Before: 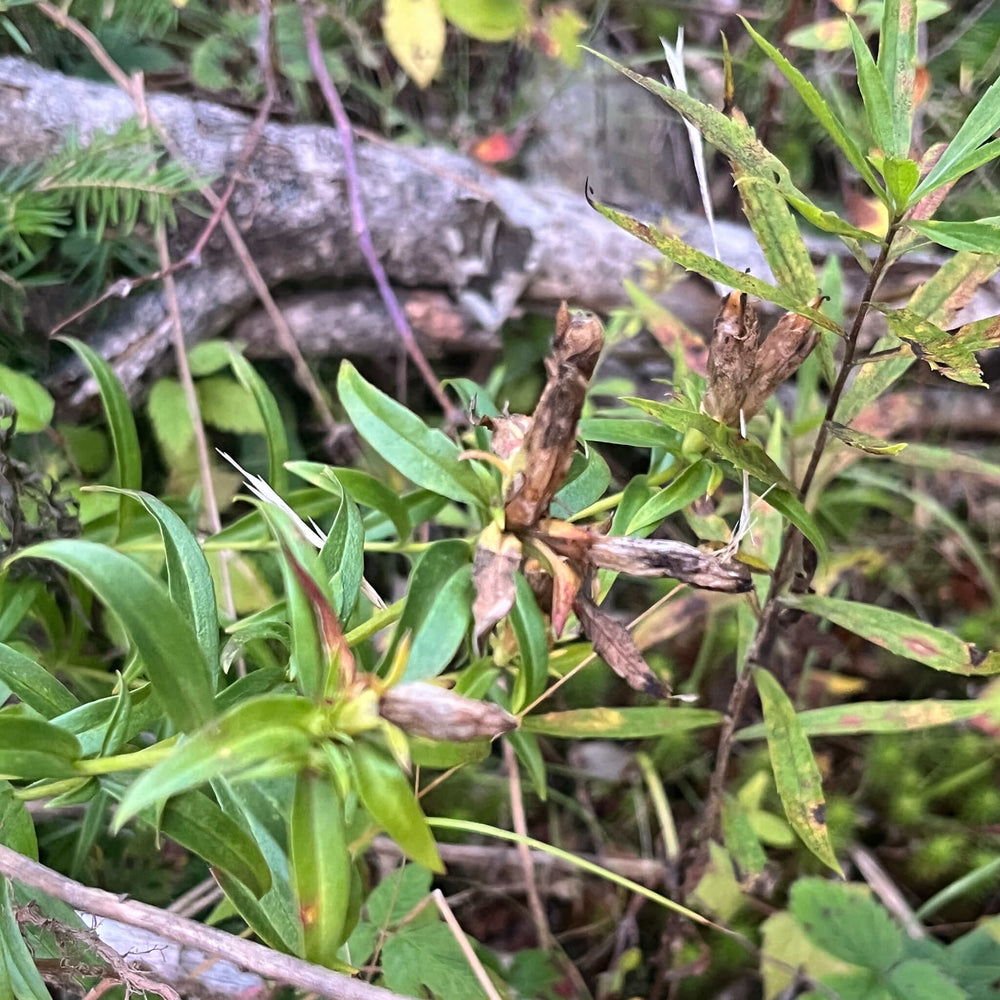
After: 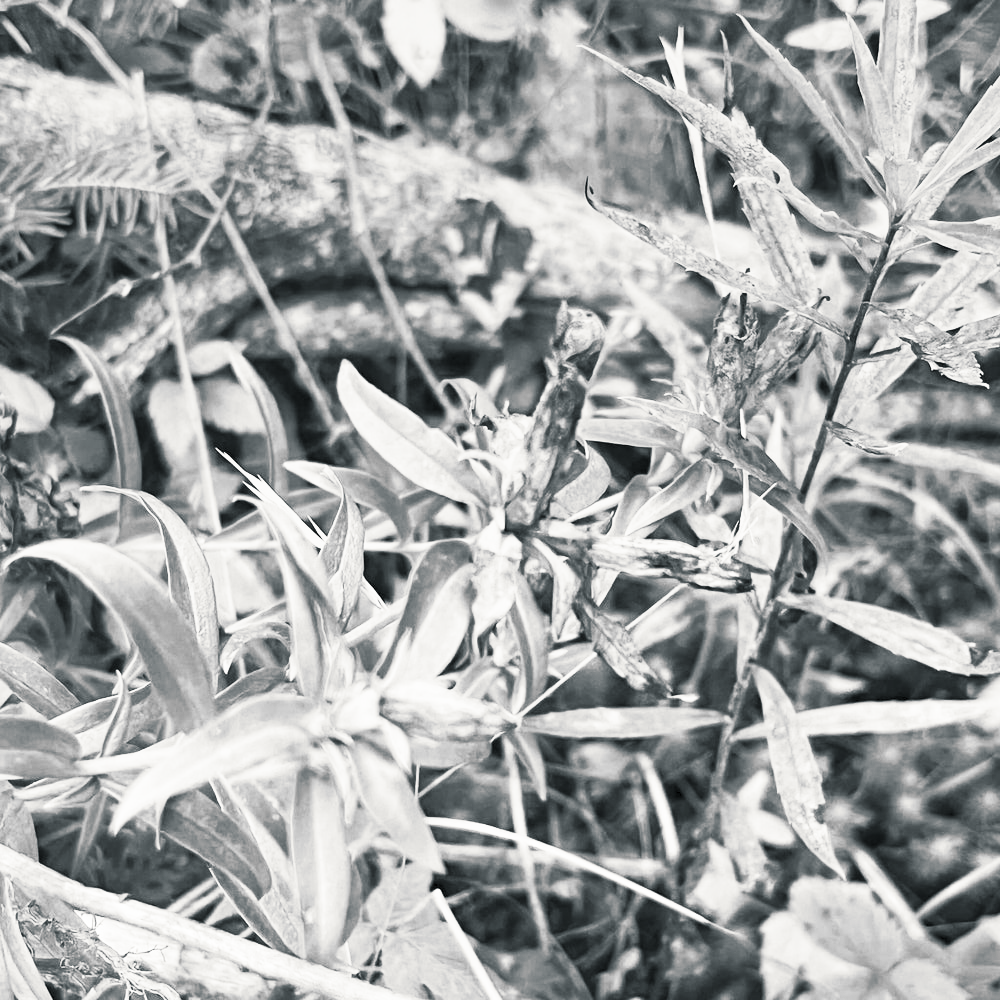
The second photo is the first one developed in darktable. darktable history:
monochrome: a -3.63, b -0.465
graduated density: on, module defaults
split-toning: shadows › hue 201.6°, shadows › saturation 0.16, highlights › hue 50.4°, highlights › saturation 0.2, balance -49.9
contrast brightness saturation: contrast 0.43, brightness 0.56, saturation -0.19
